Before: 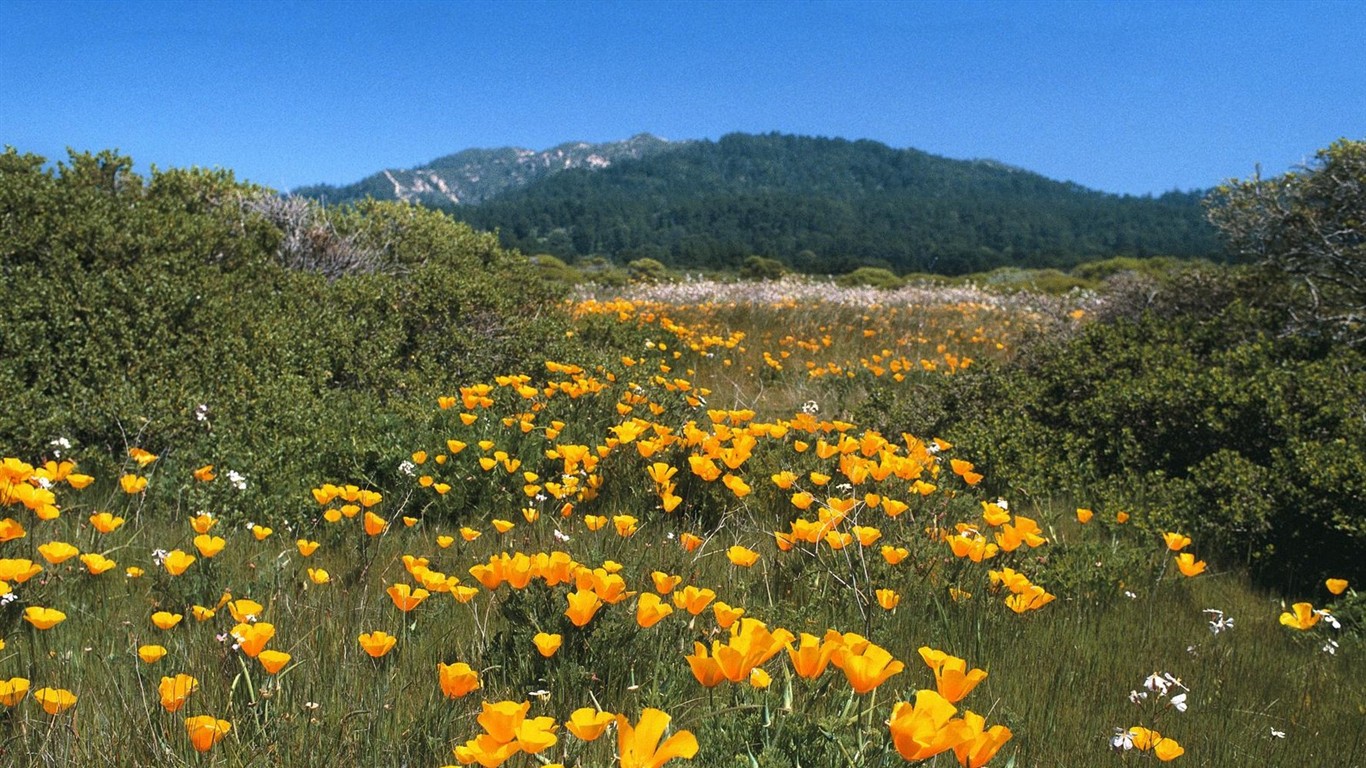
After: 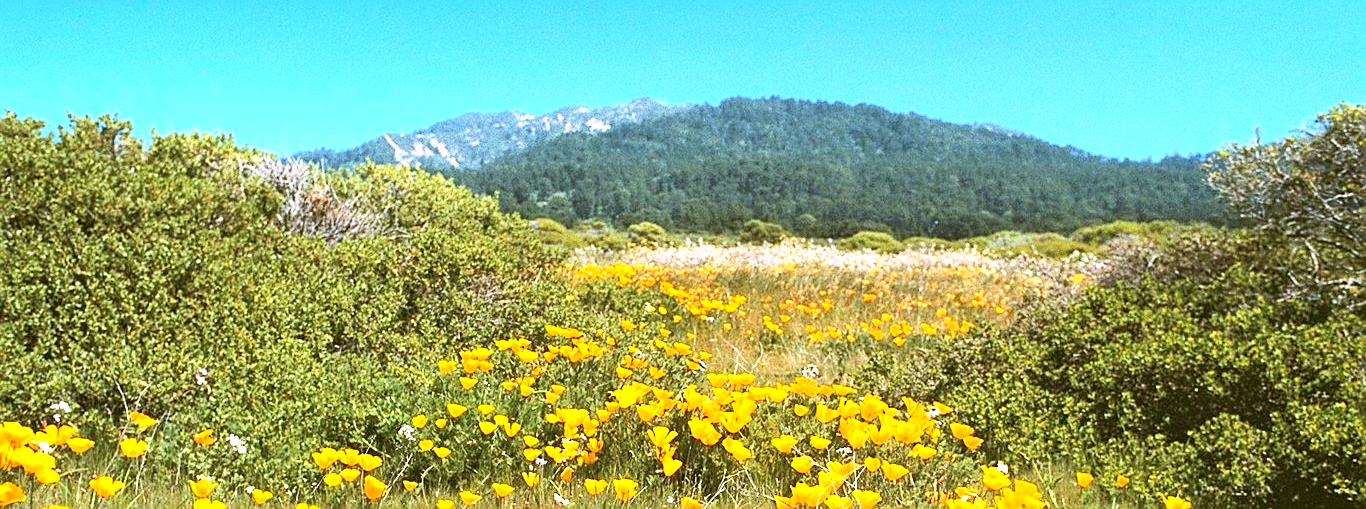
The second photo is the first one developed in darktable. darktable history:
sharpen: on, module defaults
contrast brightness saturation: contrast 0.199, brightness 0.167, saturation 0.23
crop and rotate: top 4.753%, bottom 28.924%
color correction: highlights a* -0.45, highlights b* 0.163, shadows a* 4.35, shadows b* 20.28
exposure: exposure 1.21 EV, compensate highlight preservation false
